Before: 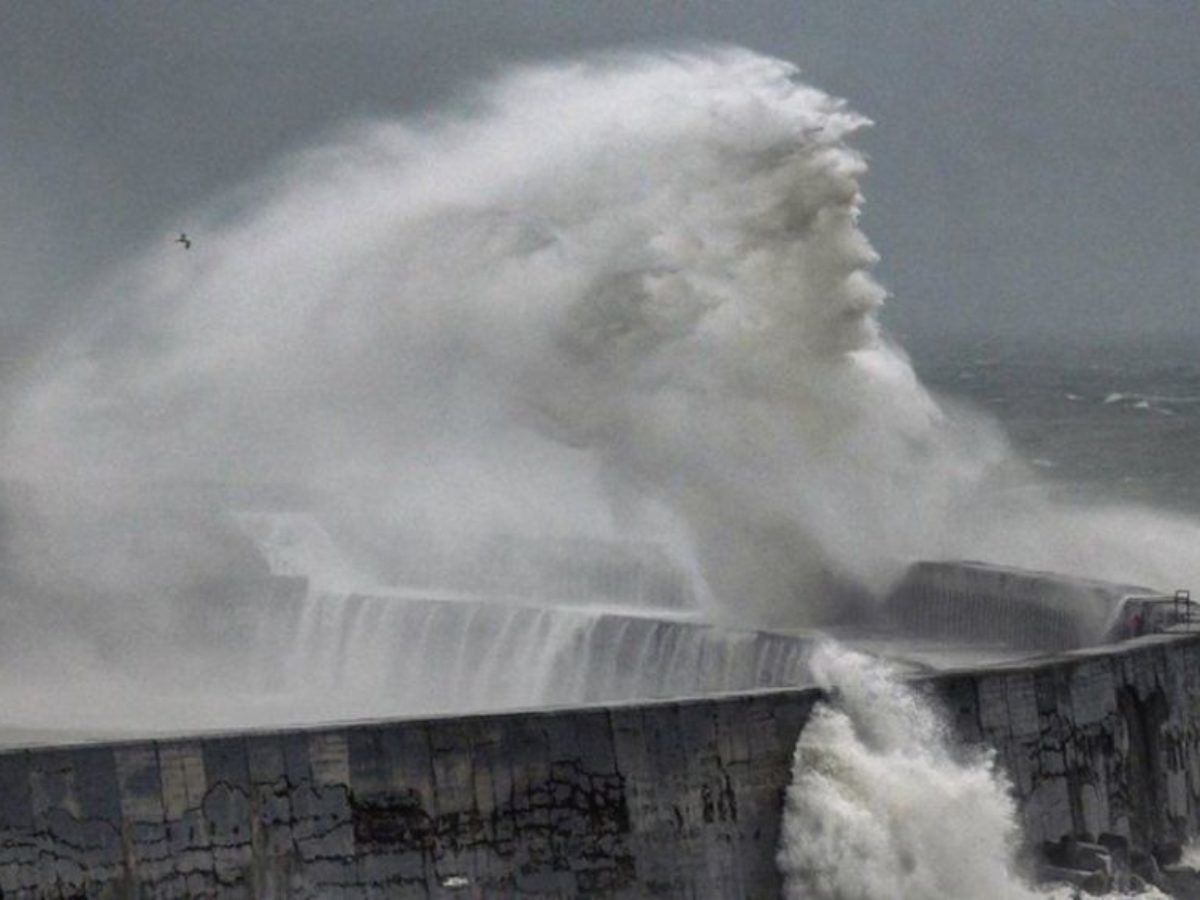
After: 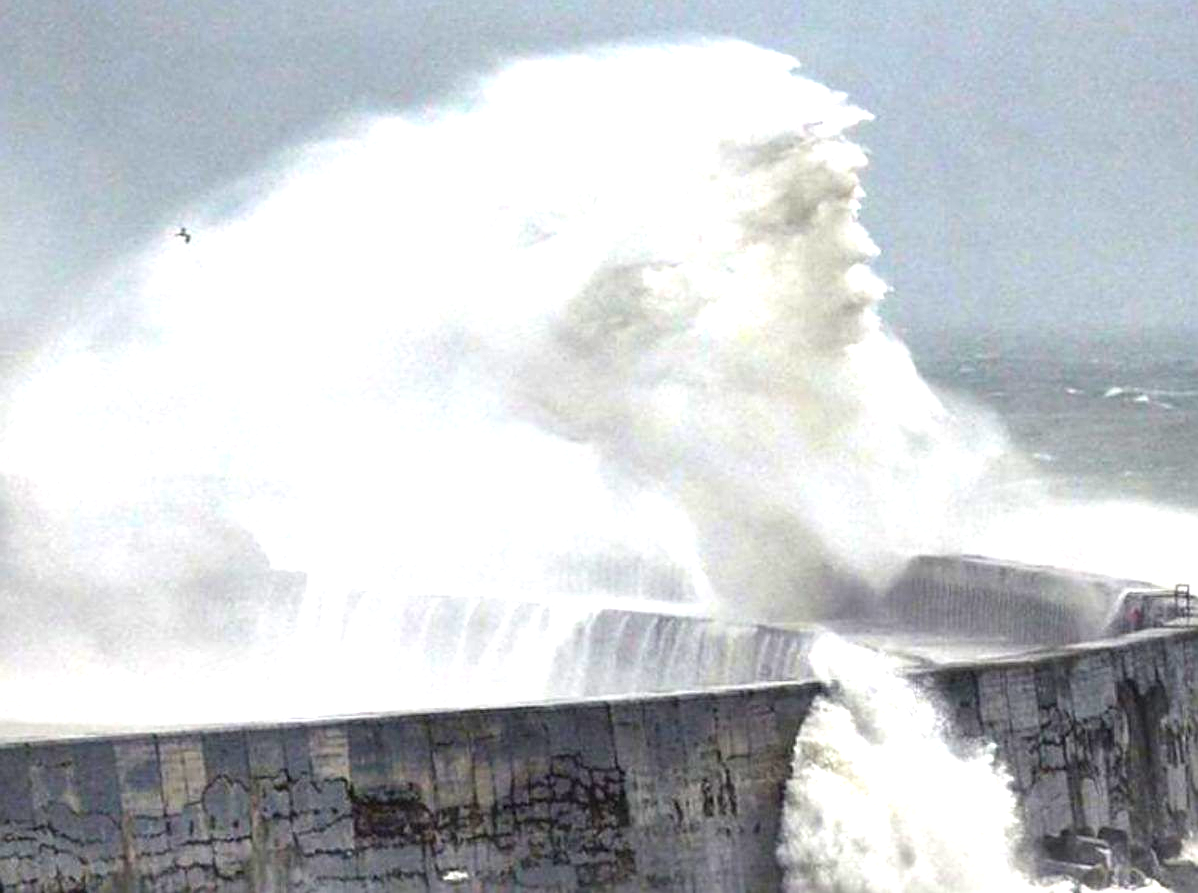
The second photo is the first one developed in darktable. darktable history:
color balance rgb: perceptual saturation grading › global saturation 0.812%, global vibrance 39.274%
sharpen: on, module defaults
crop: top 0.771%, right 0.103%
contrast brightness saturation: contrast 0.015, saturation -0.068
exposure: black level correction 0, exposure 1.607 EV, compensate highlight preservation false
